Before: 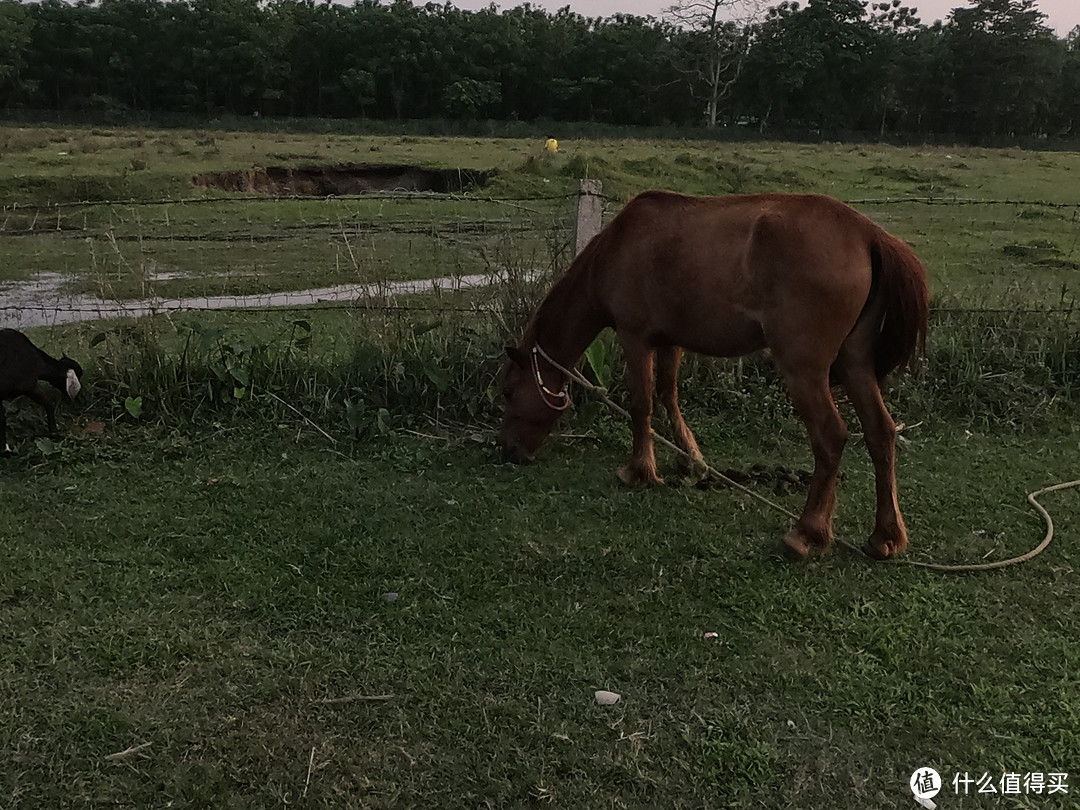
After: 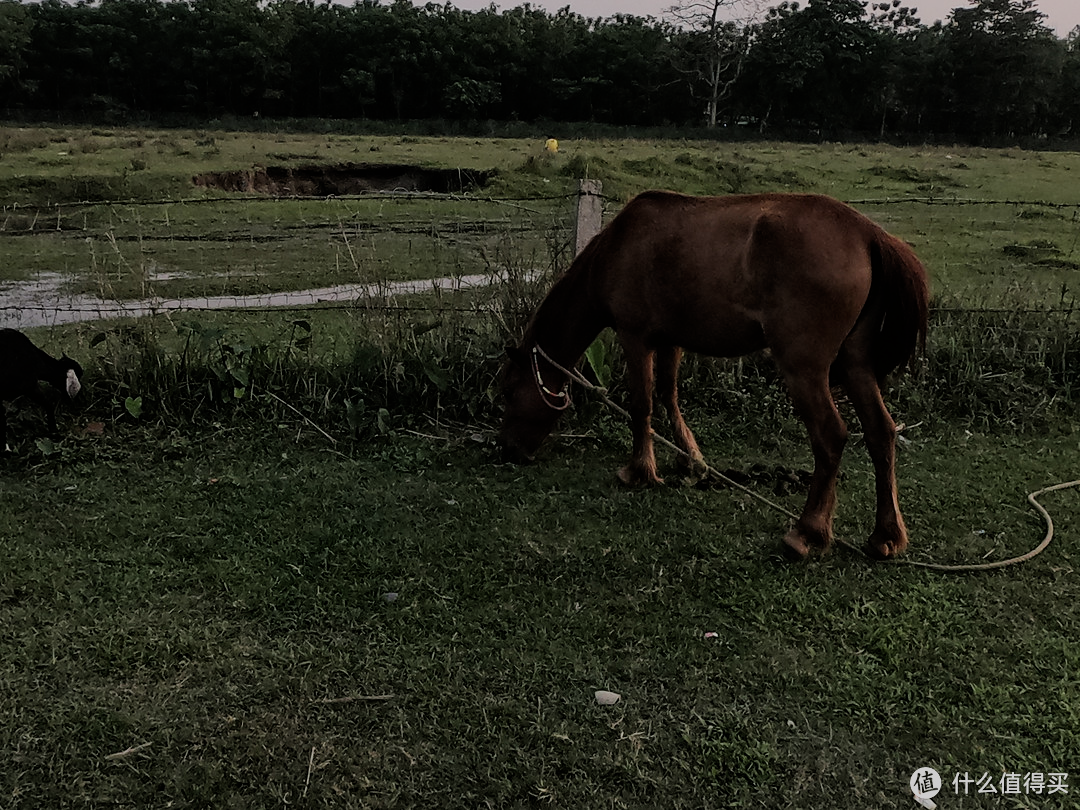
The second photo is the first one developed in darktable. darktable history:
filmic rgb: black relative exposure -7.17 EV, white relative exposure 5.35 EV, hardness 3.02
